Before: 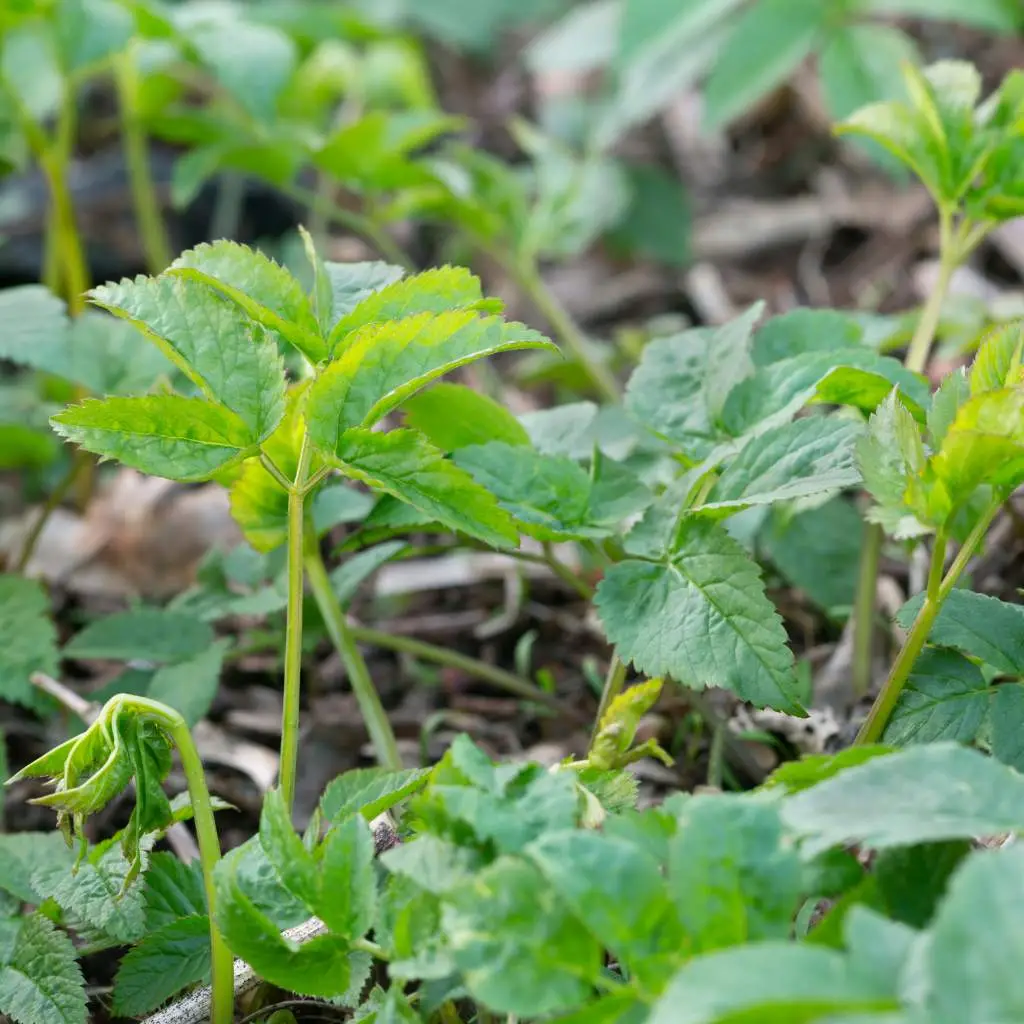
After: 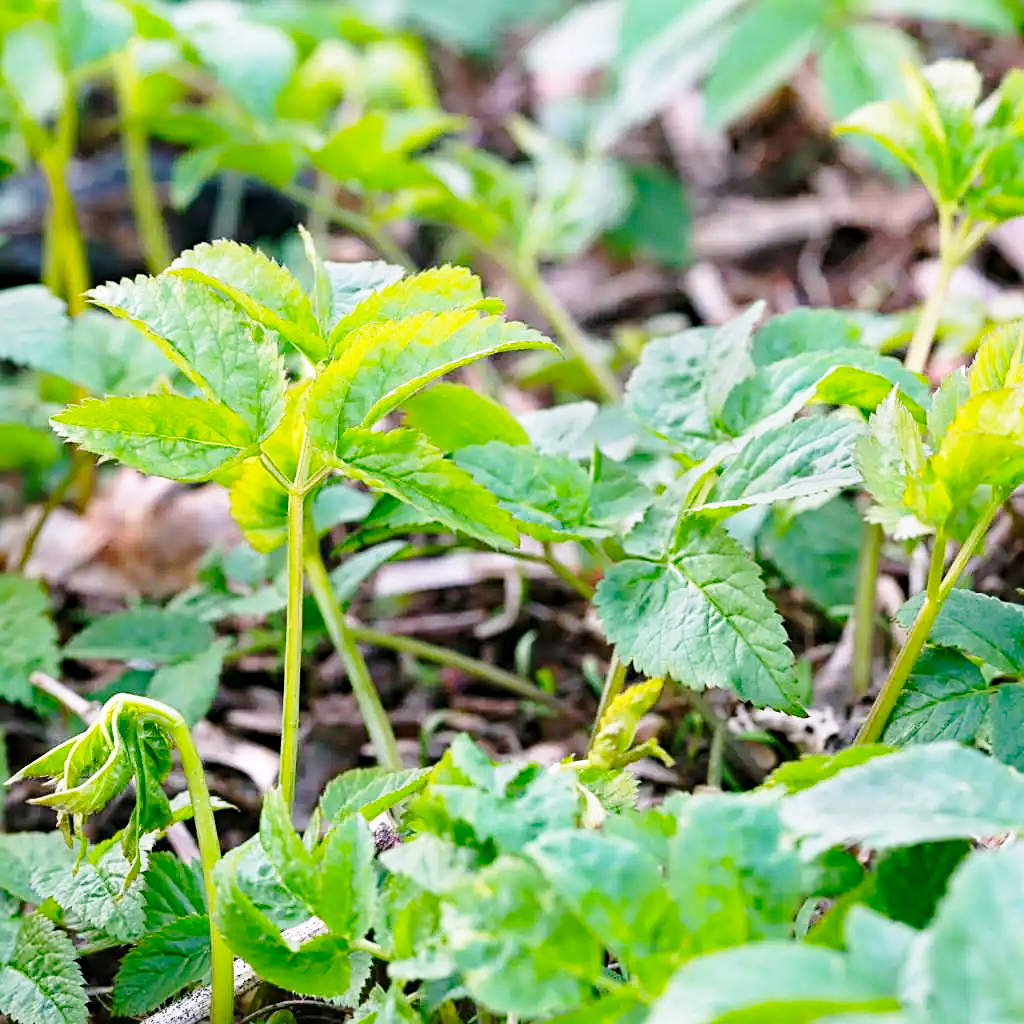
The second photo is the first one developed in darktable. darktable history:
sharpen: on, module defaults
haze removal: strength 0.29, distance 0.25, compatibility mode true, adaptive false
white balance: red 1.05, blue 1.072
base curve: curves: ch0 [(0, 0) (0.028, 0.03) (0.121, 0.232) (0.46, 0.748) (0.859, 0.968) (1, 1)], preserve colors none
